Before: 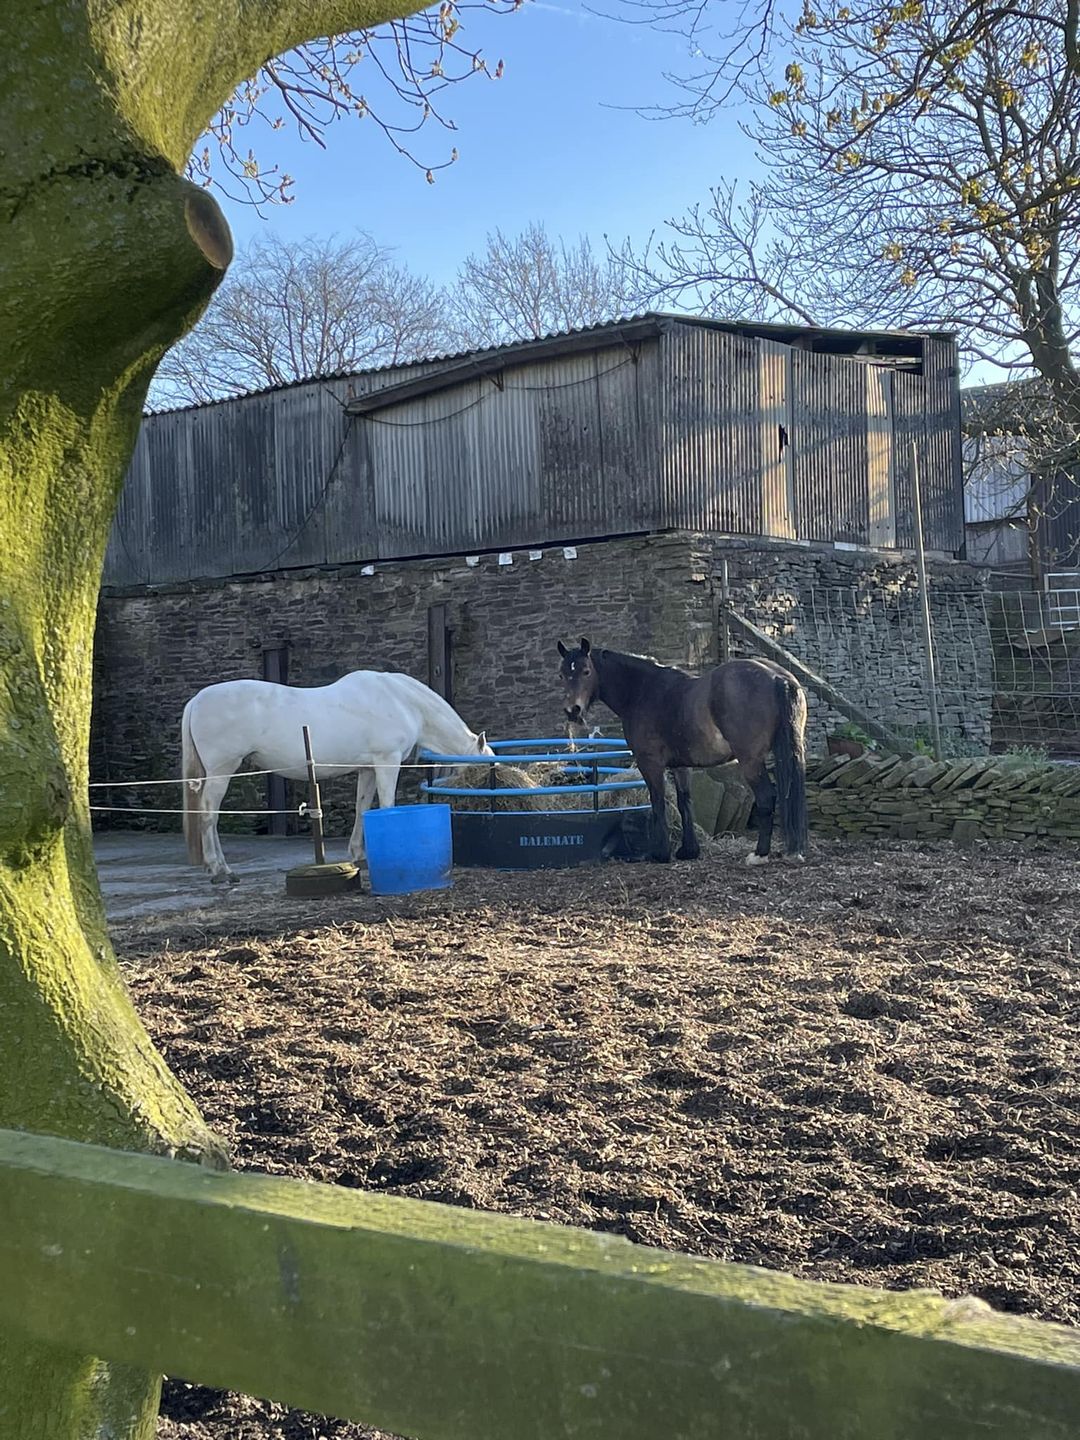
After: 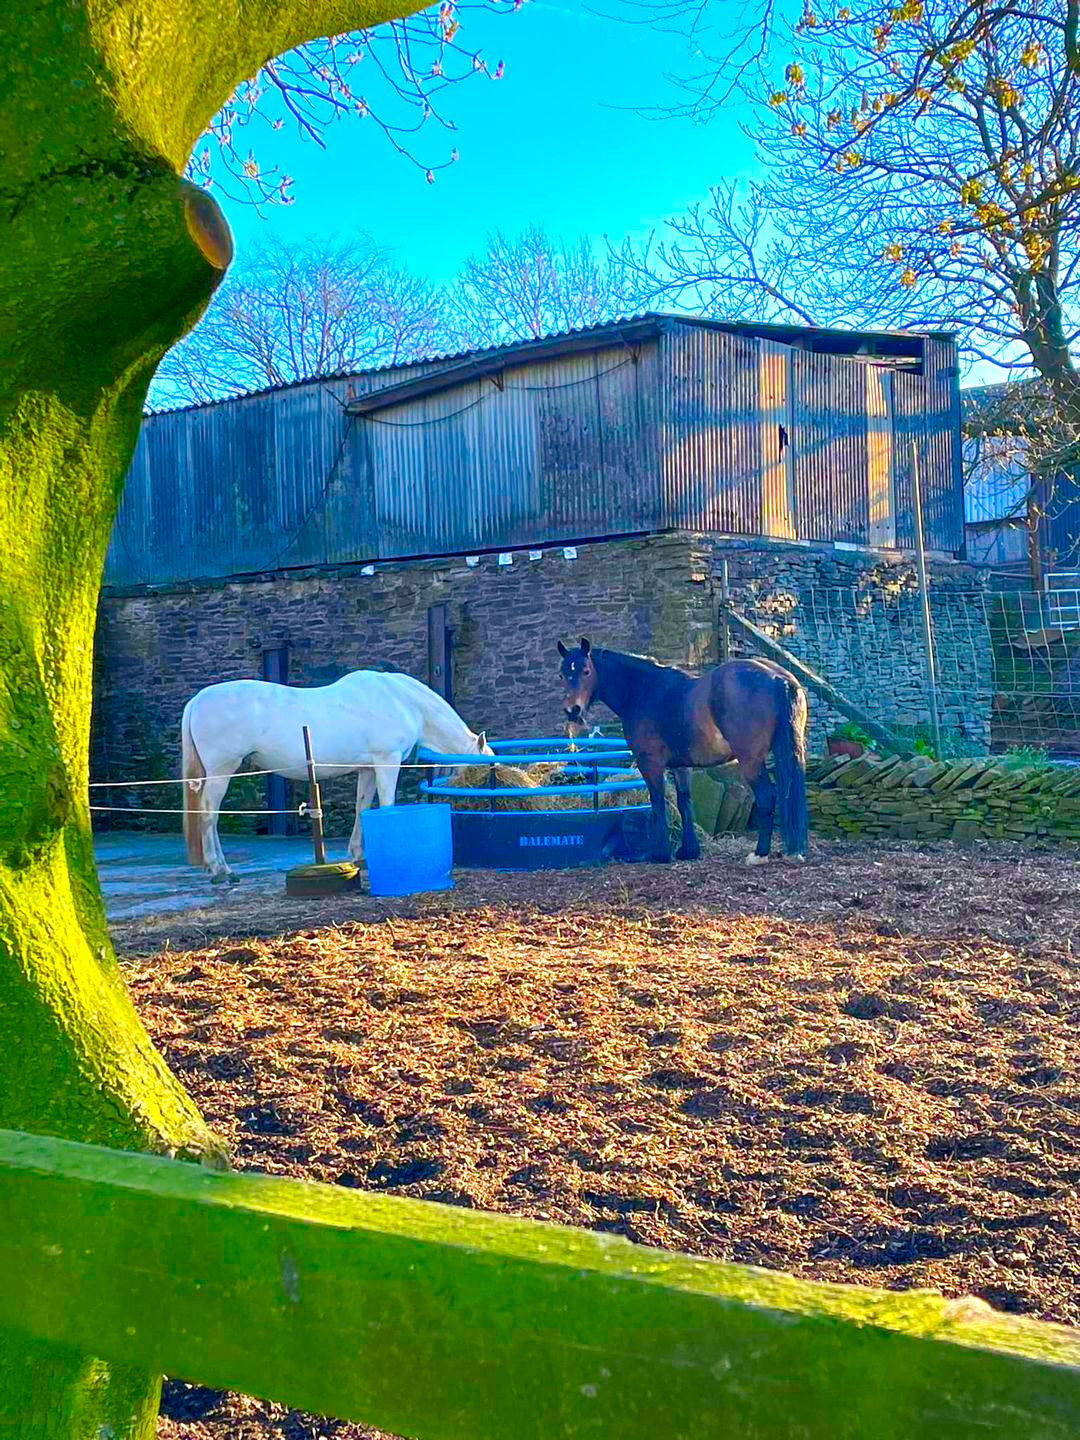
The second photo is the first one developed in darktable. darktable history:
color correction: highlights a* 1.59, highlights b* -1.7, saturation 2.48
color balance rgb: perceptual saturation grading › global saturation 20%, perceptual saturation grading › highlights -50%, perceptual saturation grading › shadows 30%, perceptual brilliance grading › global brilliance 10%, perceptual brilliance grading › shadows 15%
